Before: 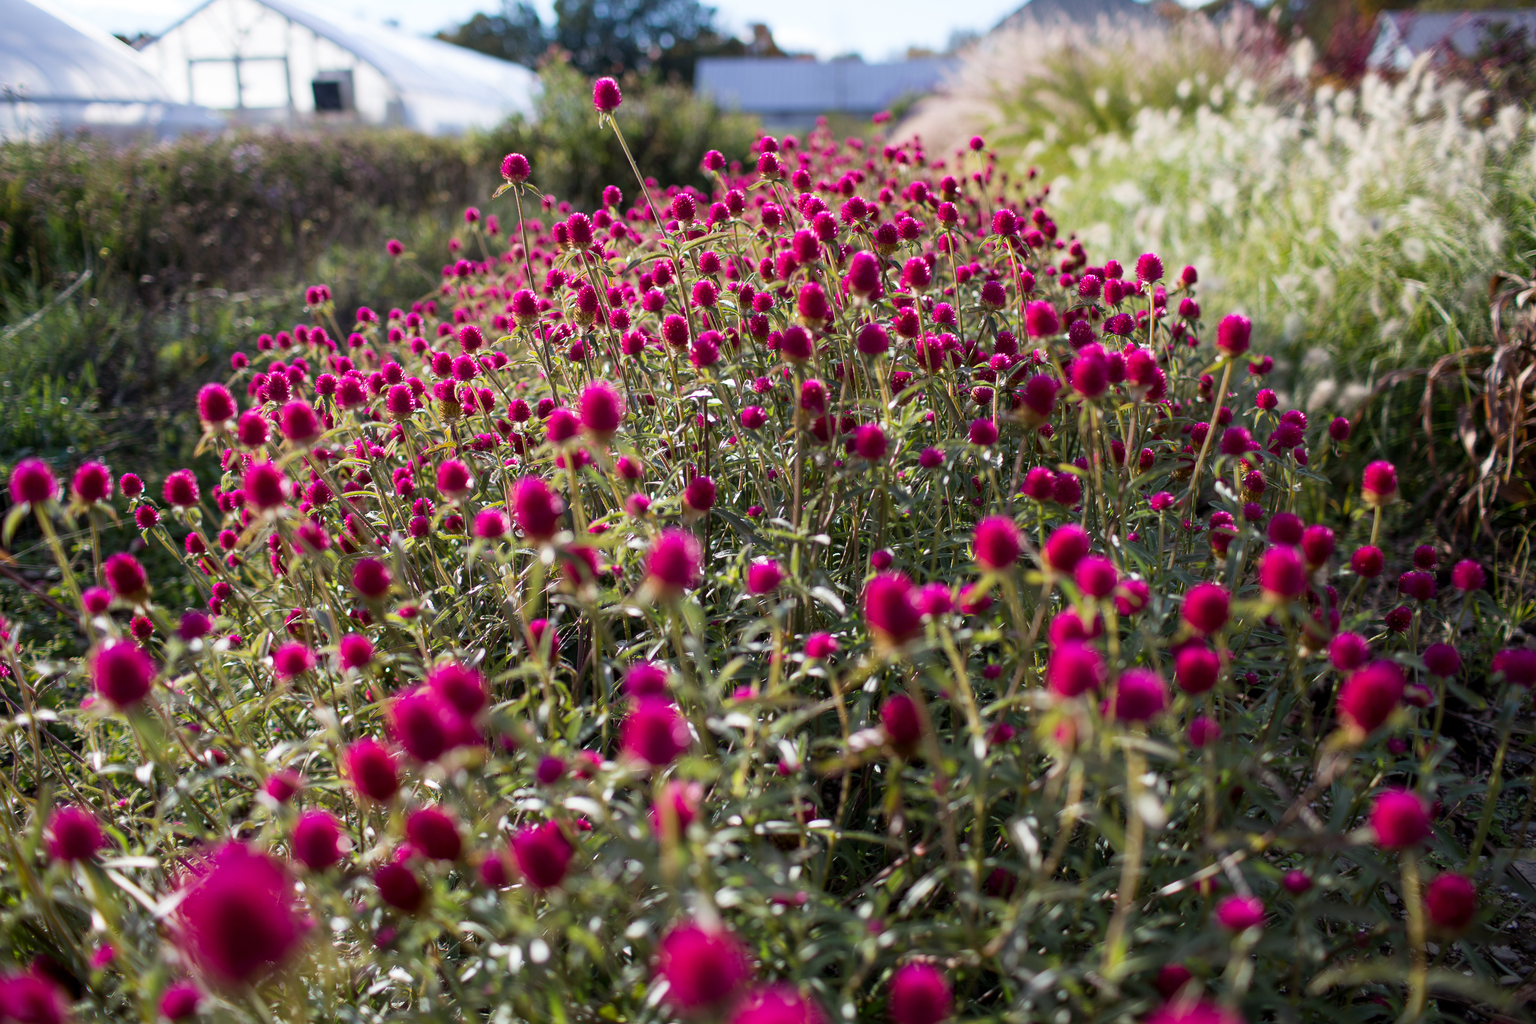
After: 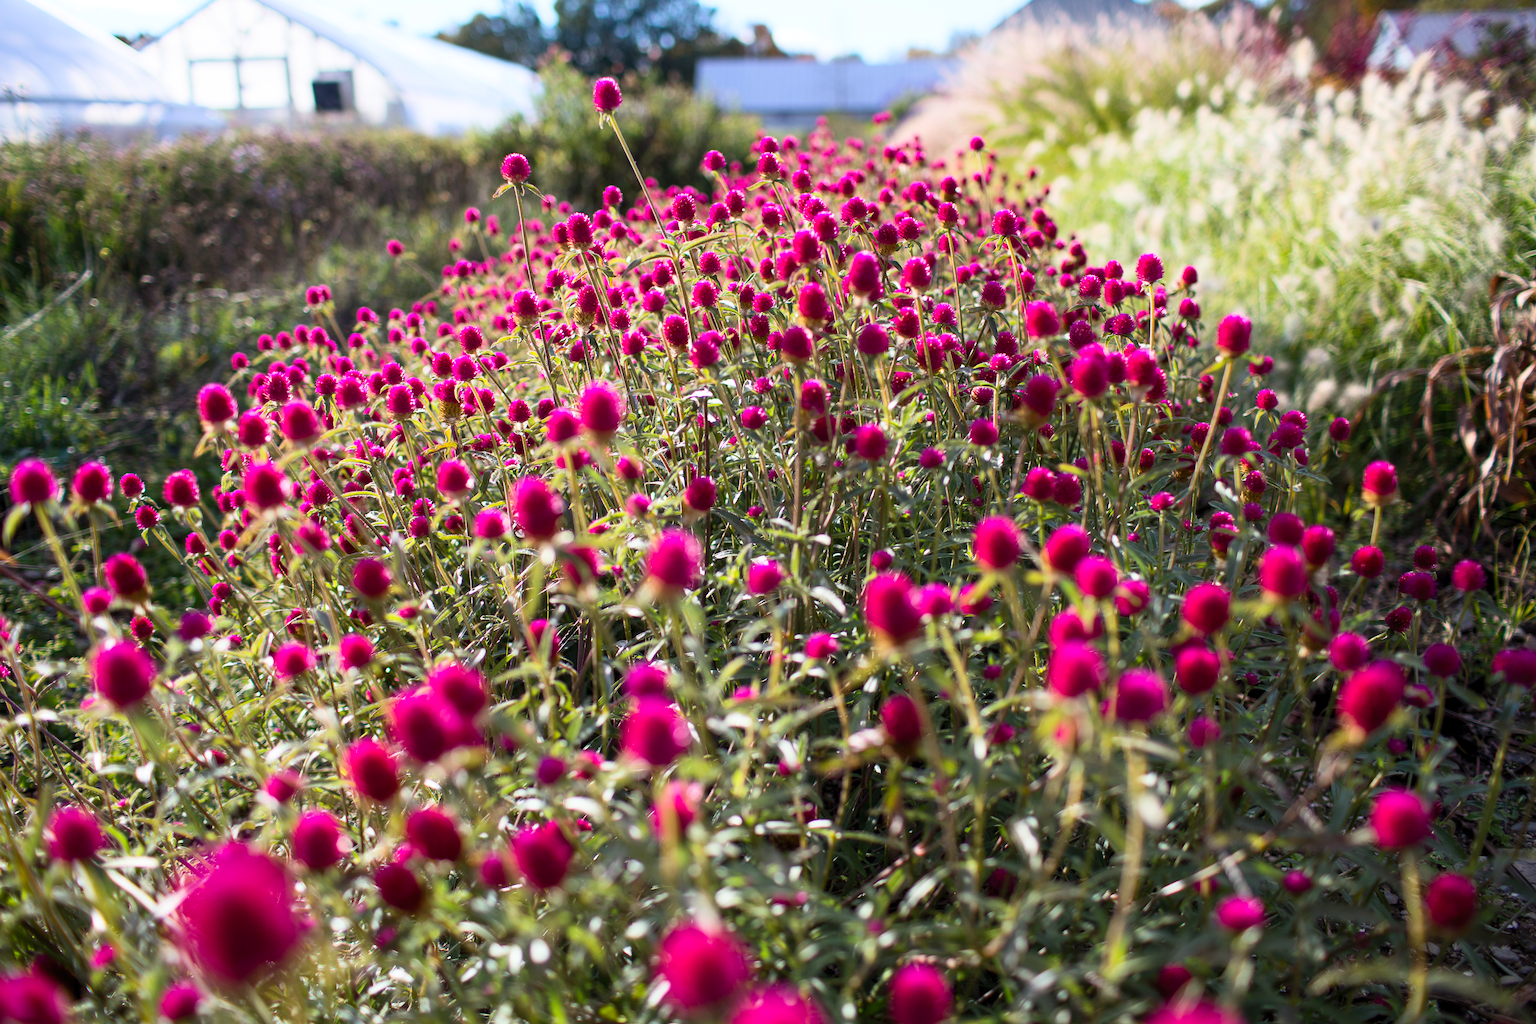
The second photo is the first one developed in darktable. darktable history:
contrast brightness saturation: contrast 0.2, brightness 0.168, saturation 0.221
